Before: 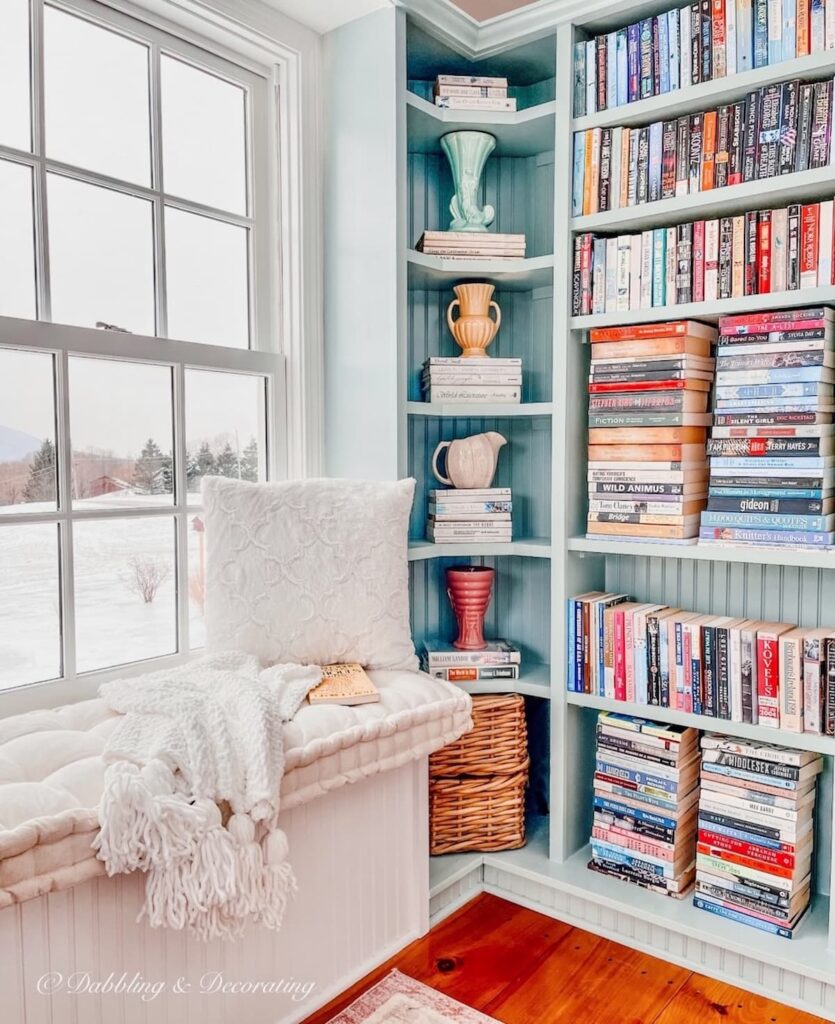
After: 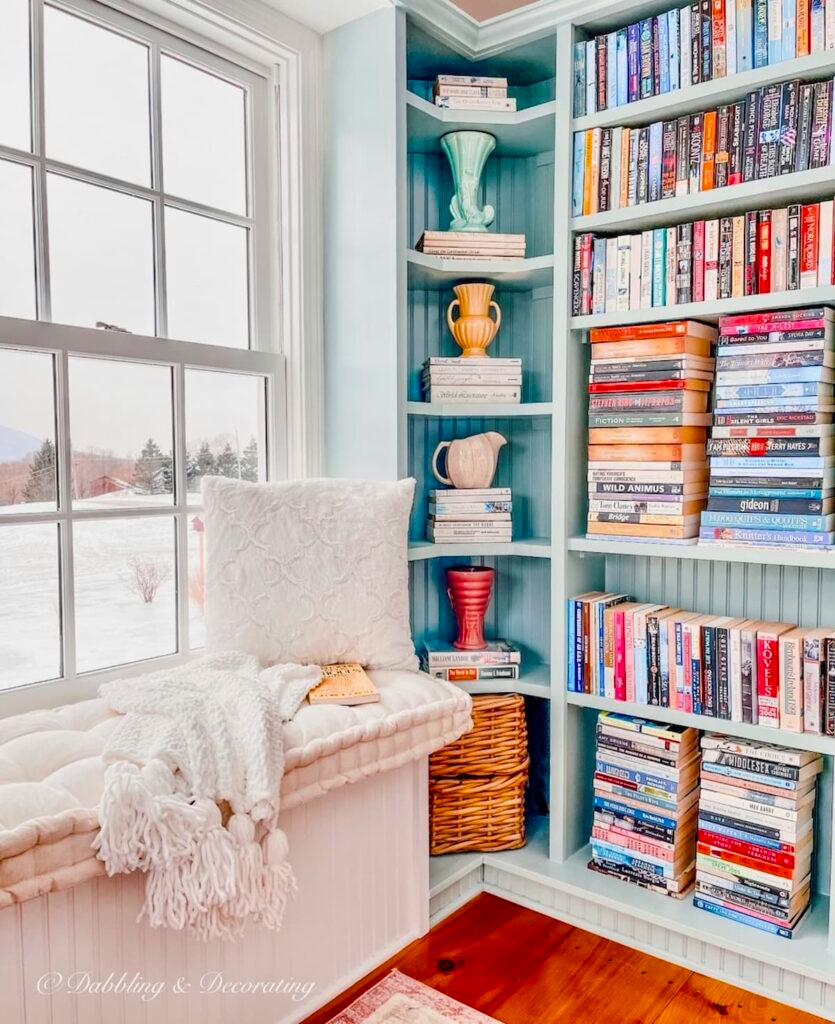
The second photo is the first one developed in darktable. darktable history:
color balance rgb: perceptual saturation grading › global saturation 42.636%, global vibrance 9.524%
